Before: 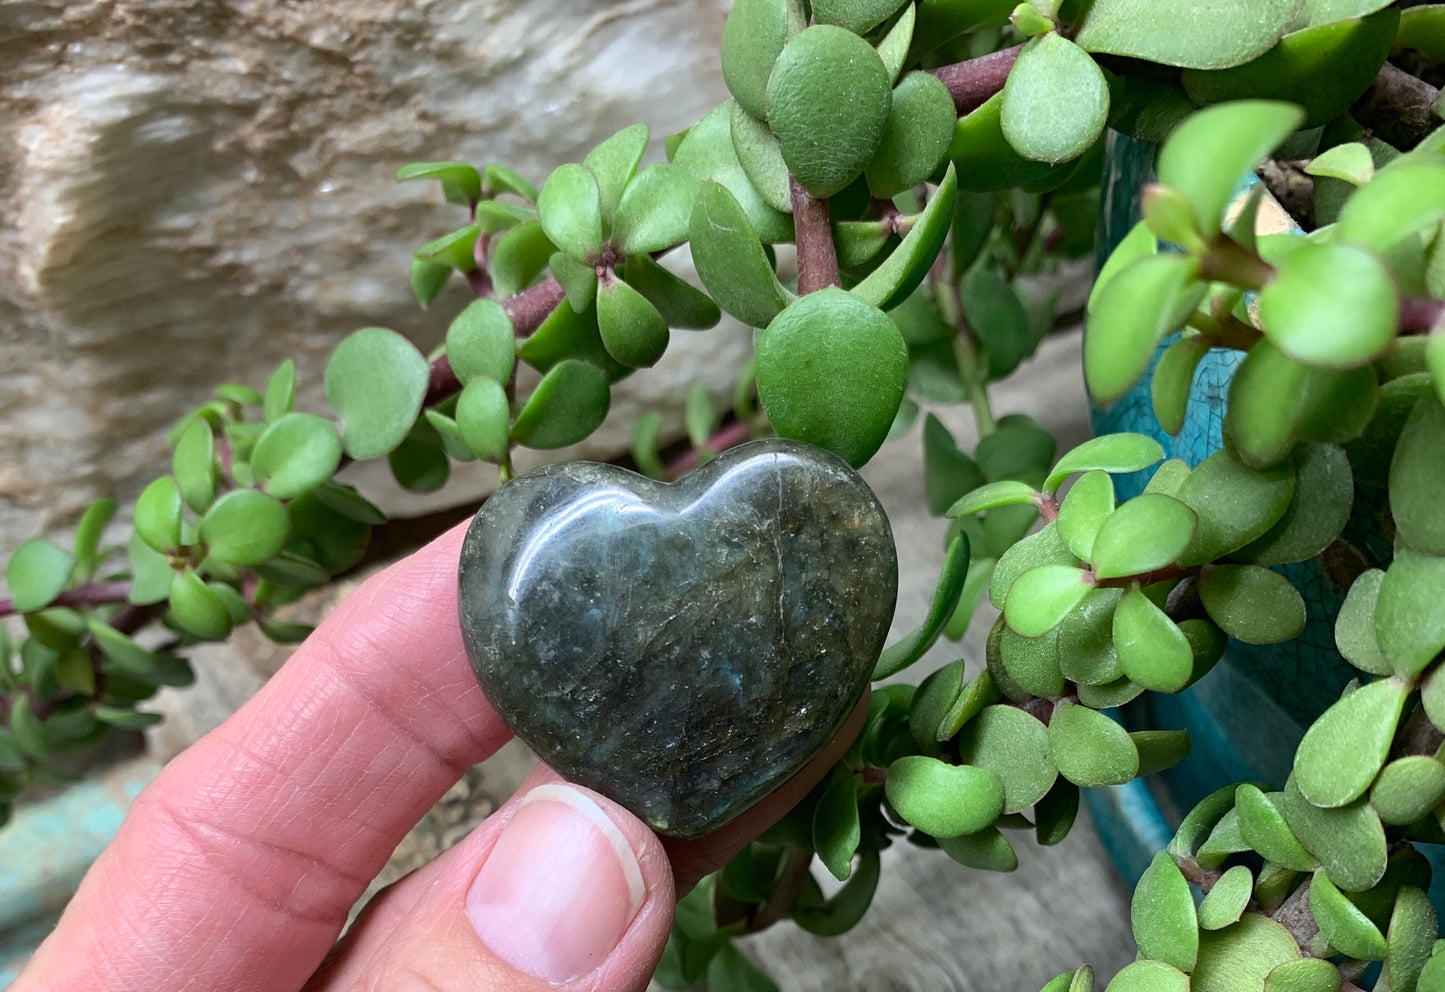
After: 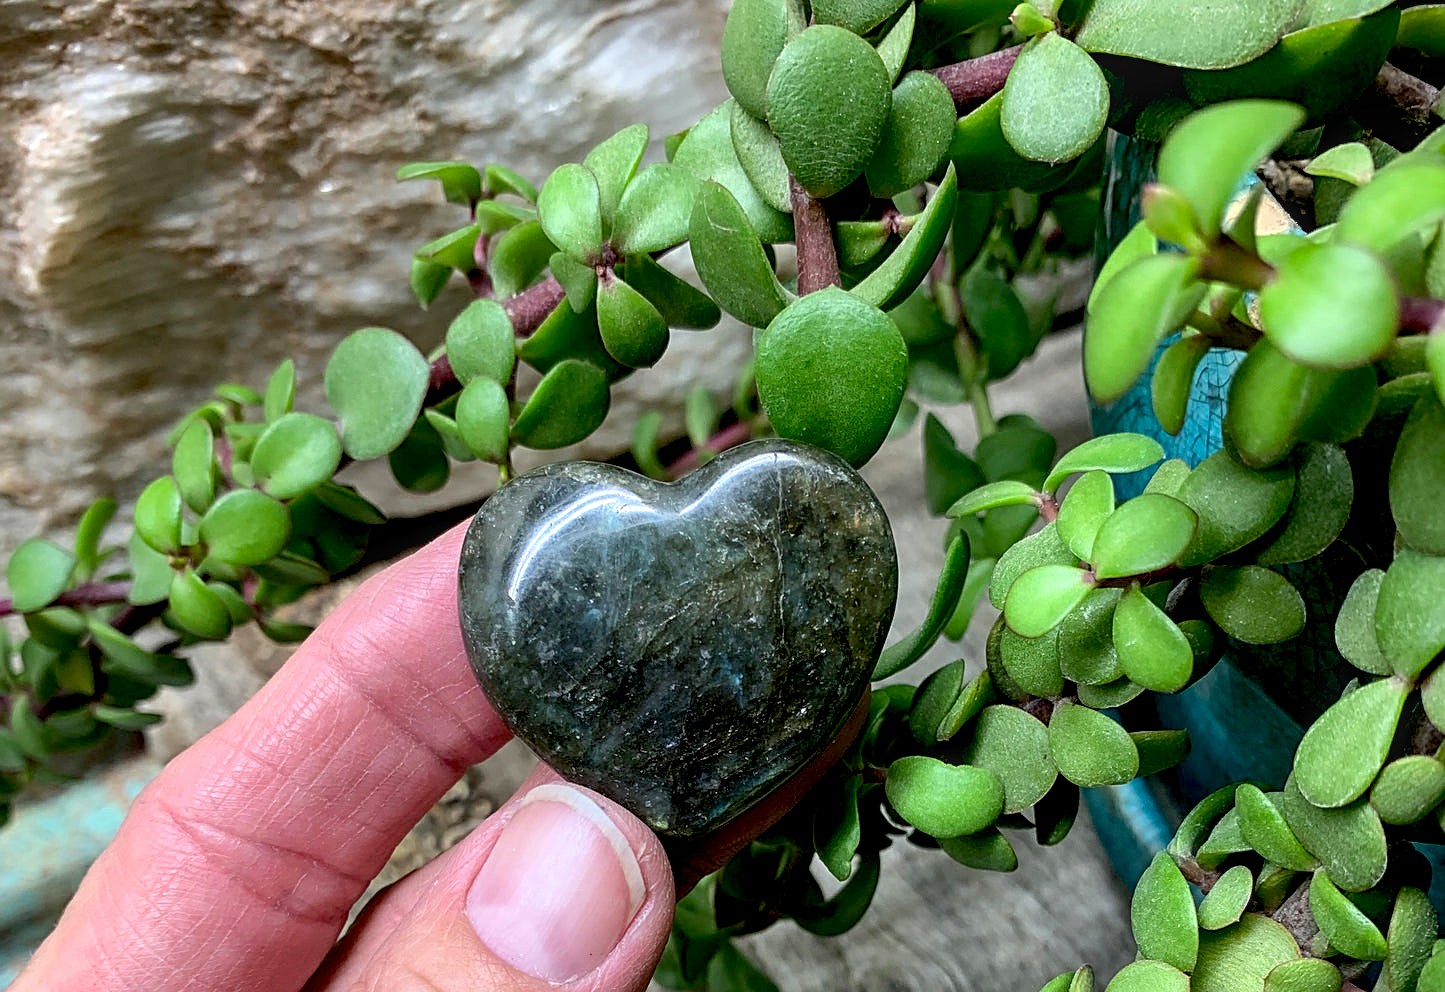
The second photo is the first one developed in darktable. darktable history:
color balance: output saturation 110%
exposure: black level correction 0.012, compensate highlight preservation false
local contrast: detail 130%
sharpen: on, module defaults
